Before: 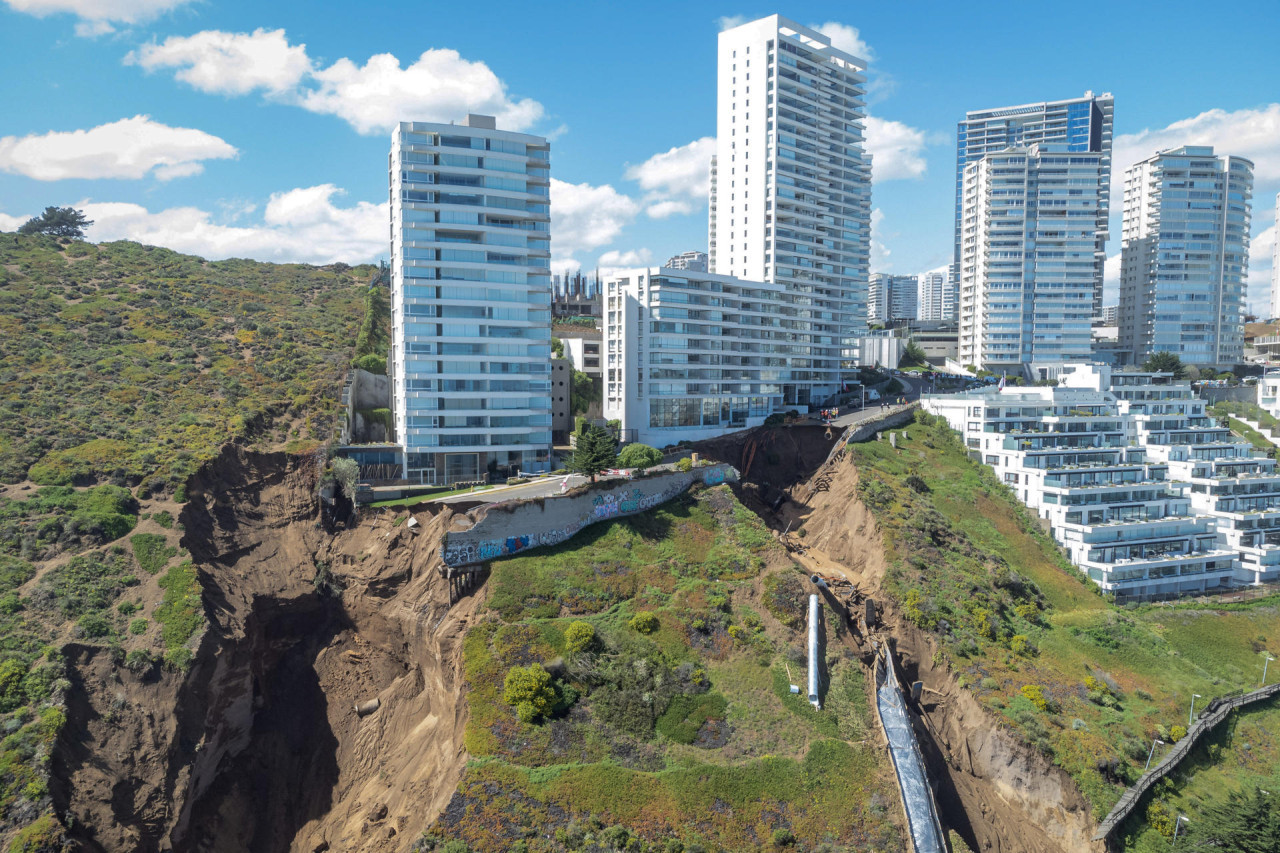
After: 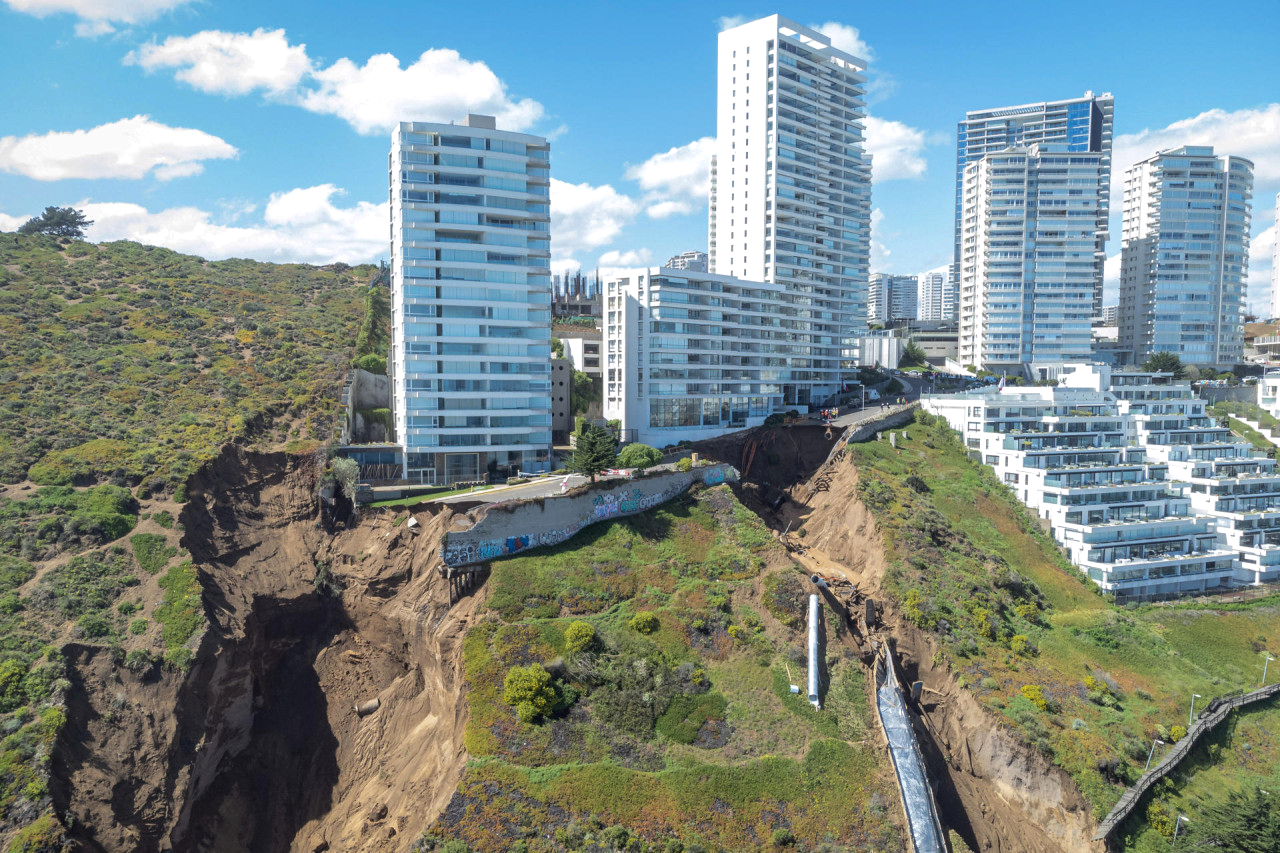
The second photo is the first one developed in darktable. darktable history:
exposure: exposure 0.18 EV, compensate highlight preservation false
